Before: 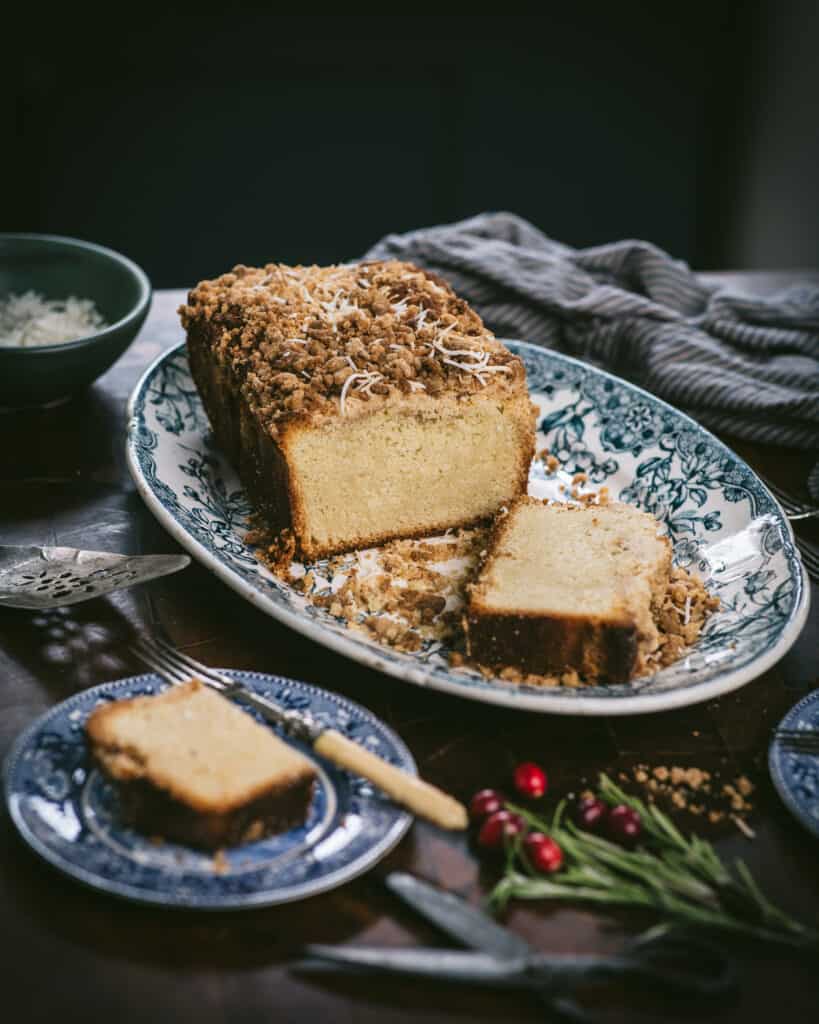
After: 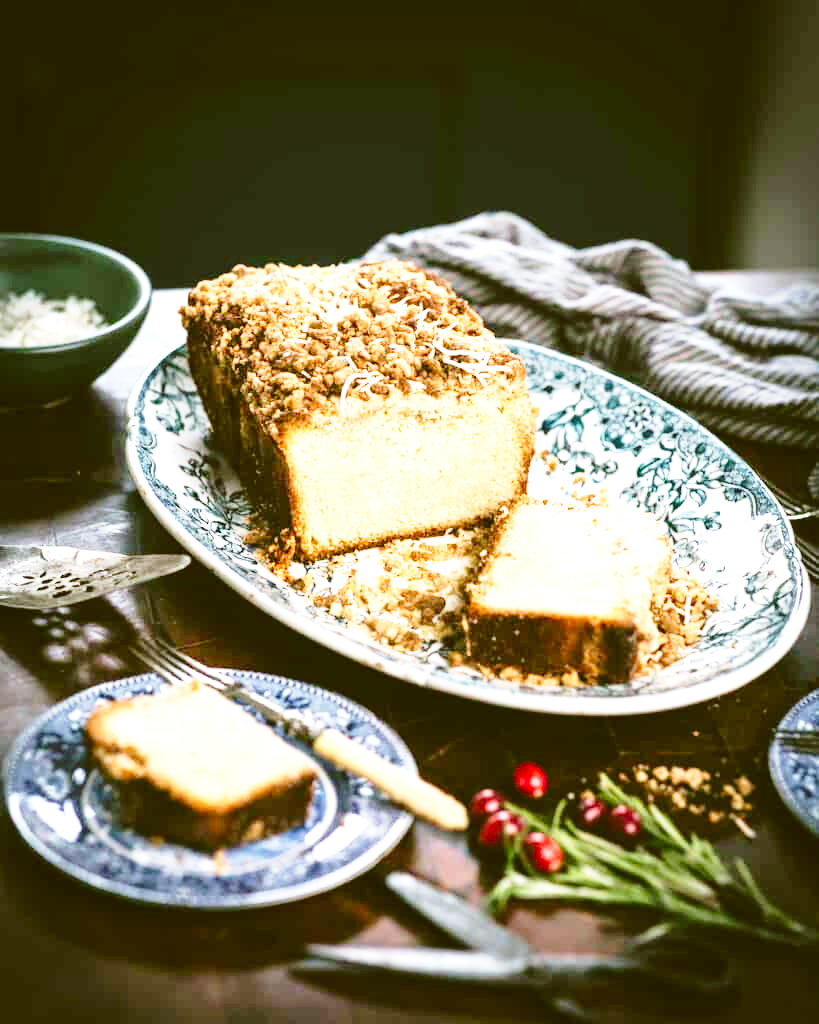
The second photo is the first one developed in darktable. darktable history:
base curve: curves: ch0 [(0, 0) (0.028, 0.03) (0.121, 0.232) (0.46, 0.748) (0.859, 0.968) (1, 1)], preserve colors none
velvia: strength 15%
color correction: highlights a* -0.482, highlights b* 0.161, shadows a* 4.66, shadows b* 20.72
exposure: black level correction 0, exposure 1.125 EV, compensate exposure bias true, compensate highlight preservation false
